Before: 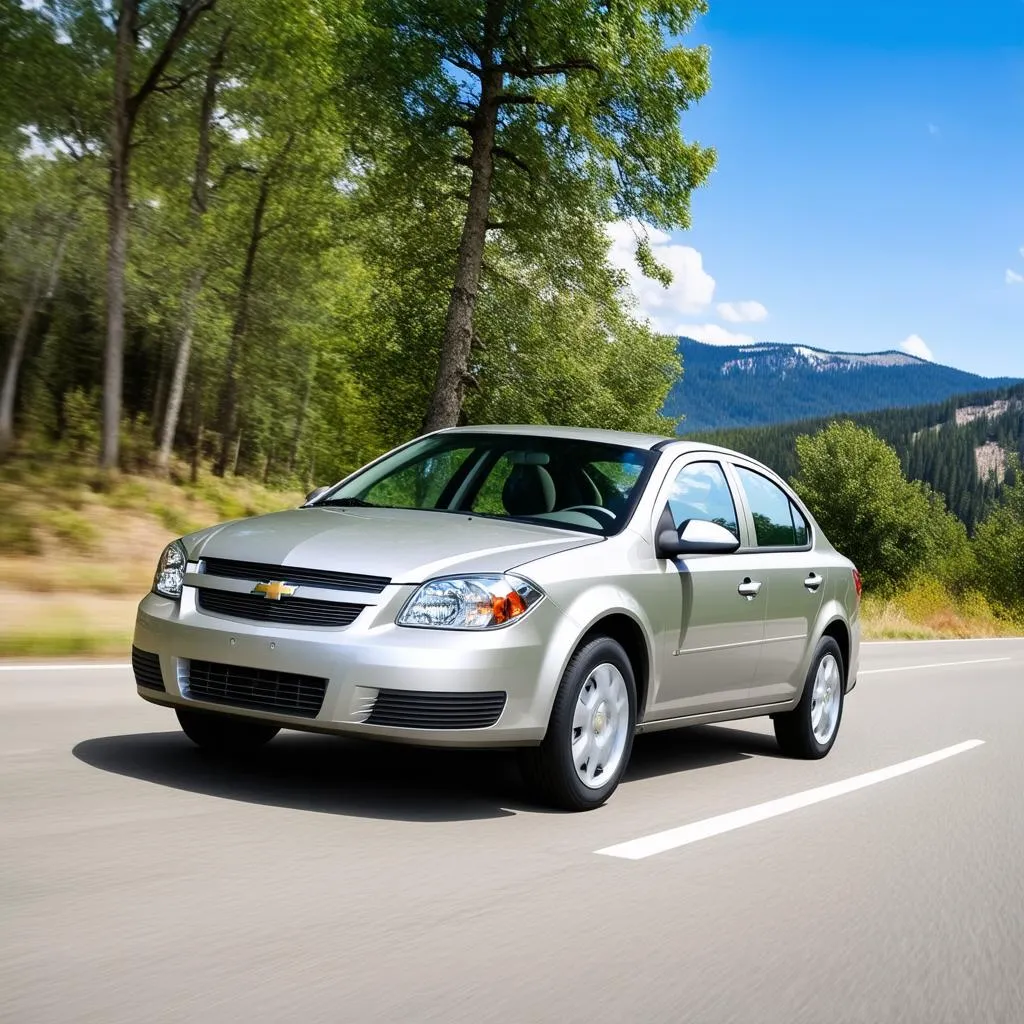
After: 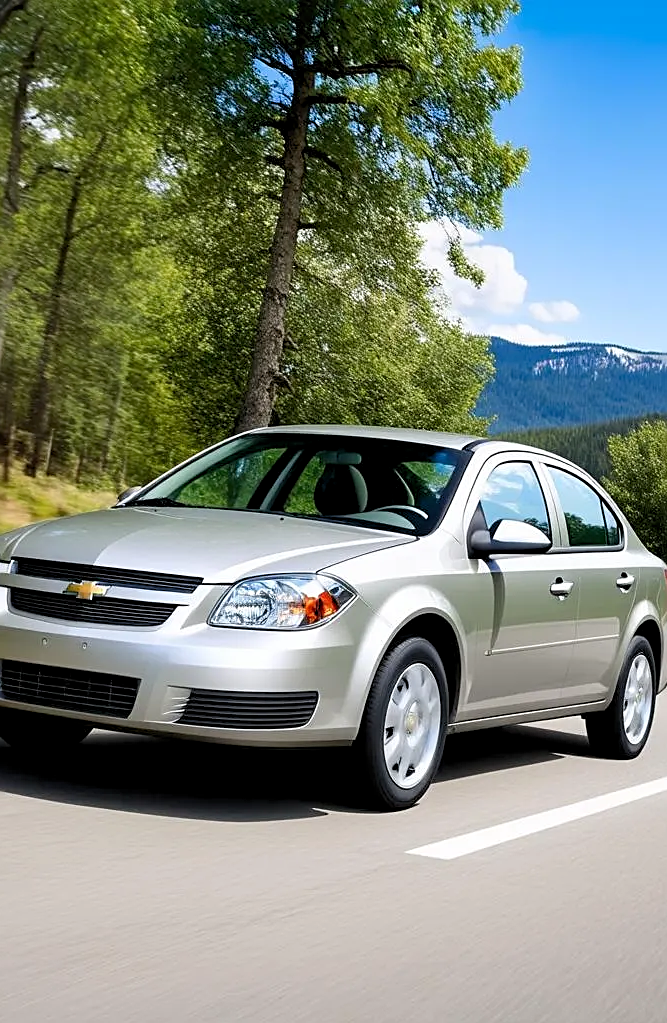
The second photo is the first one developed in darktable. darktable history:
sharpen: on, module defaults
crop and rotate: left 18.402%, right 16.388%
exposure: black level correction 0.002, compensate exposure bias true, compensate highlight preservation false
levels: levels [0.018, 0.493, 1]
